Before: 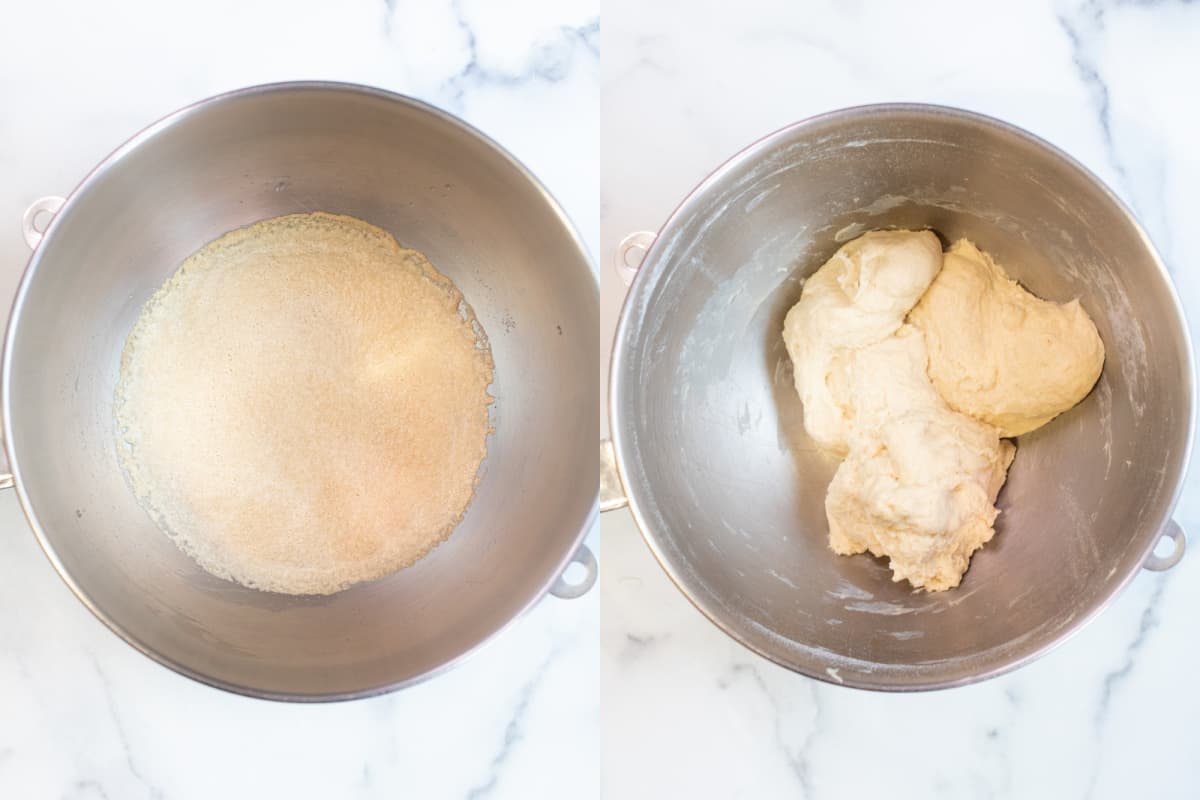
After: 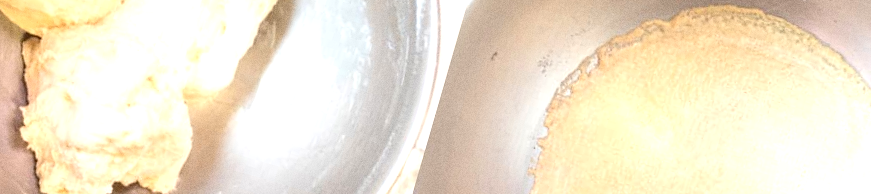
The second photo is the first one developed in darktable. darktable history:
exposure: black level correction 0, exposure 0.7 EV, compensate exposure bias true, compensate highlight preservation false
crop and rotate: angle 16.12°, top 30.835%, bottom 35.653%
grain: coarseness 3.21 ISO
